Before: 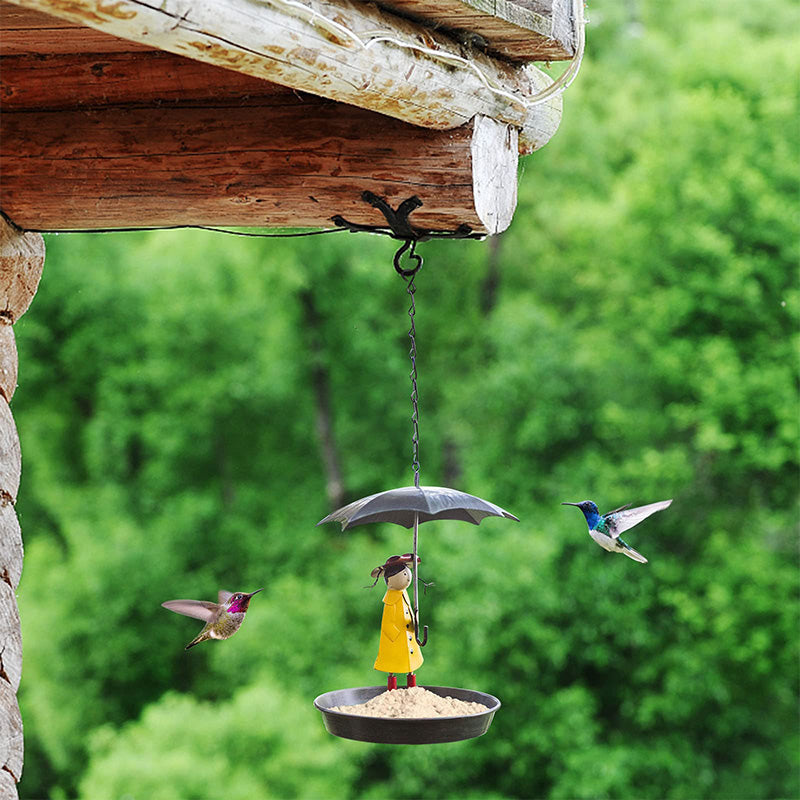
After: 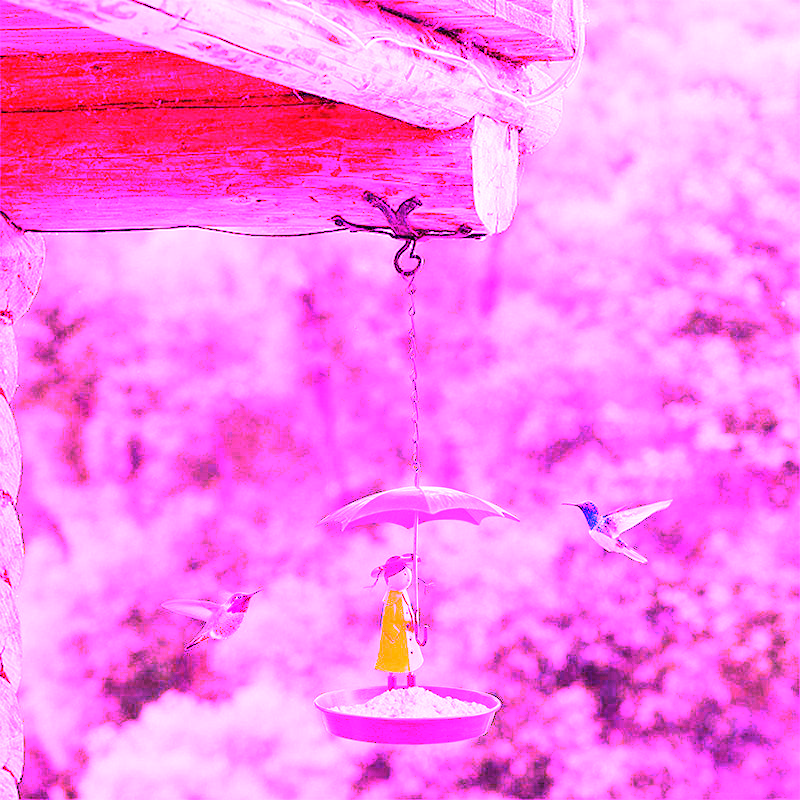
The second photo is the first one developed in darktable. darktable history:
white balance: red 8, blue 8
exposure: exposure -0.04 EV, compensate highlight preservation false
tone equalizer: on, module defaults
